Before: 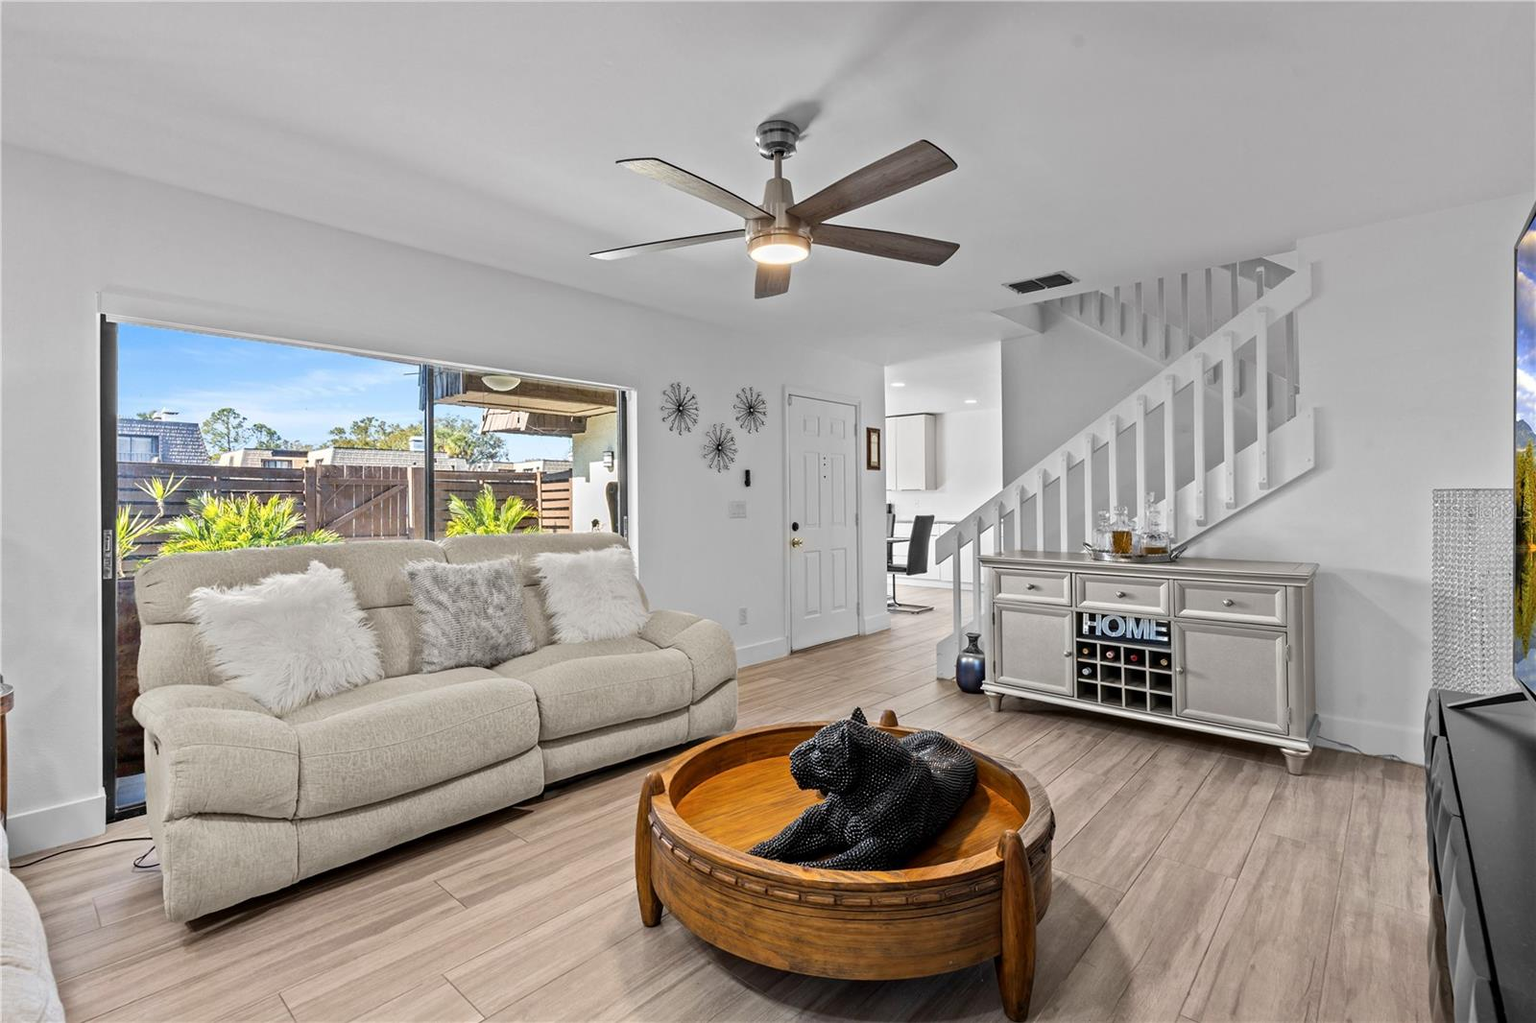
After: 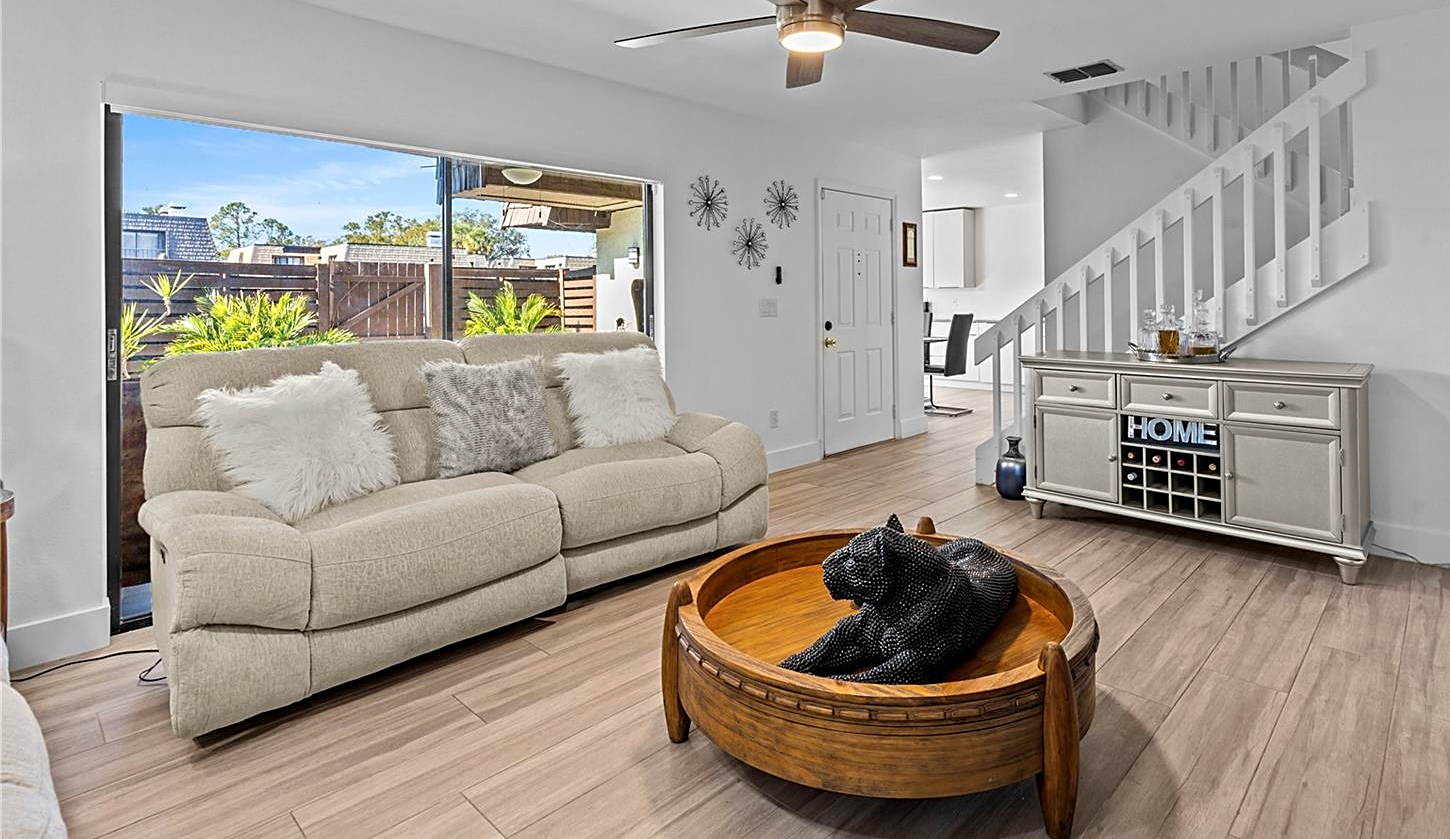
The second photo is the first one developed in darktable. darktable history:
sharpen: on, module defaults
crop: top 20.936%, right 9.36%, bottom 0.314%
velvia: strength 21.35%
